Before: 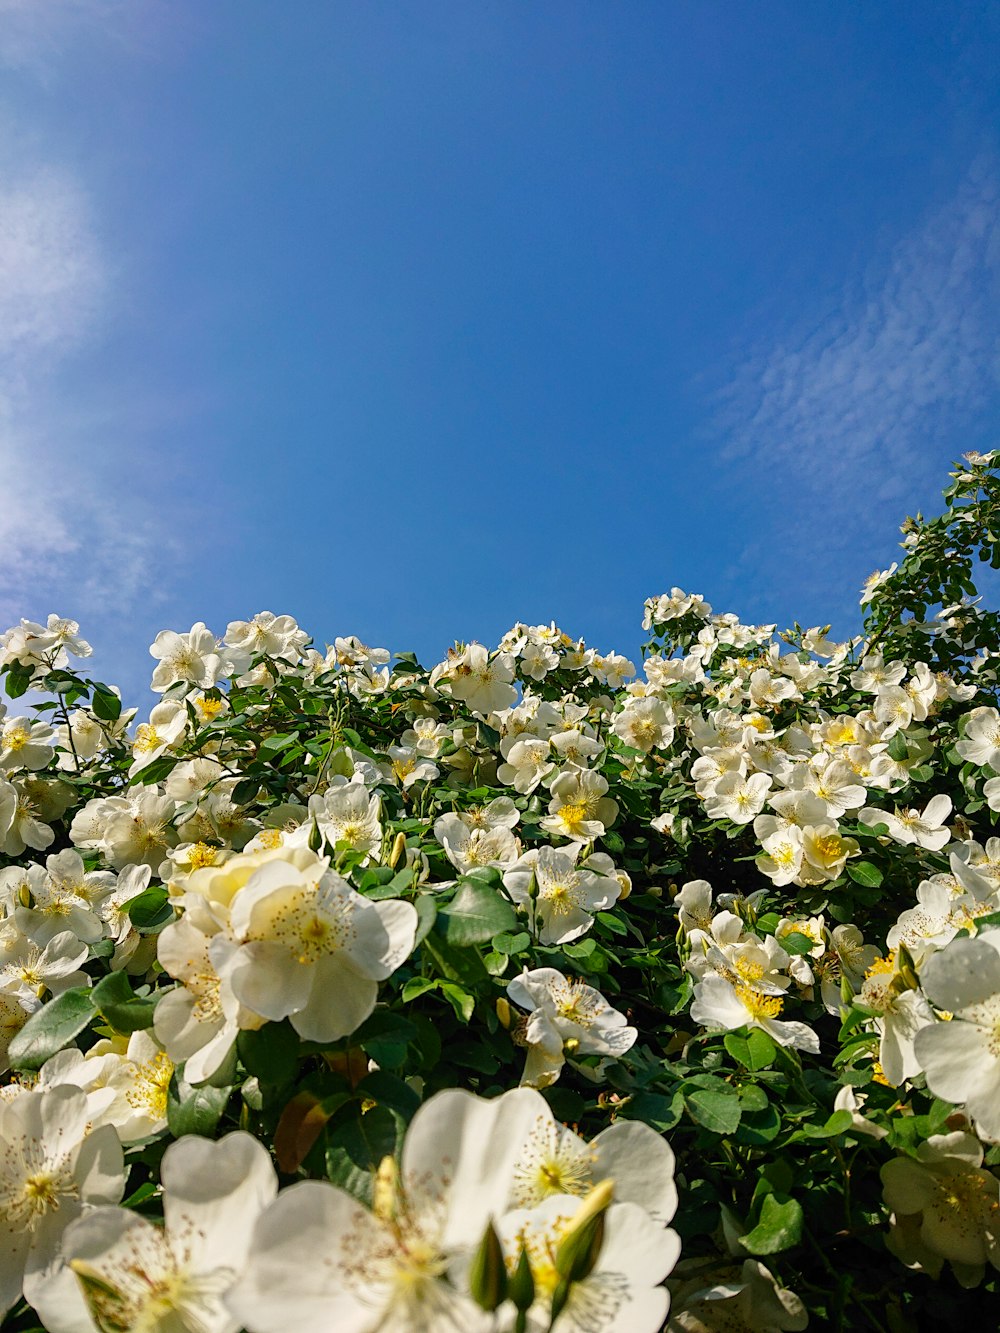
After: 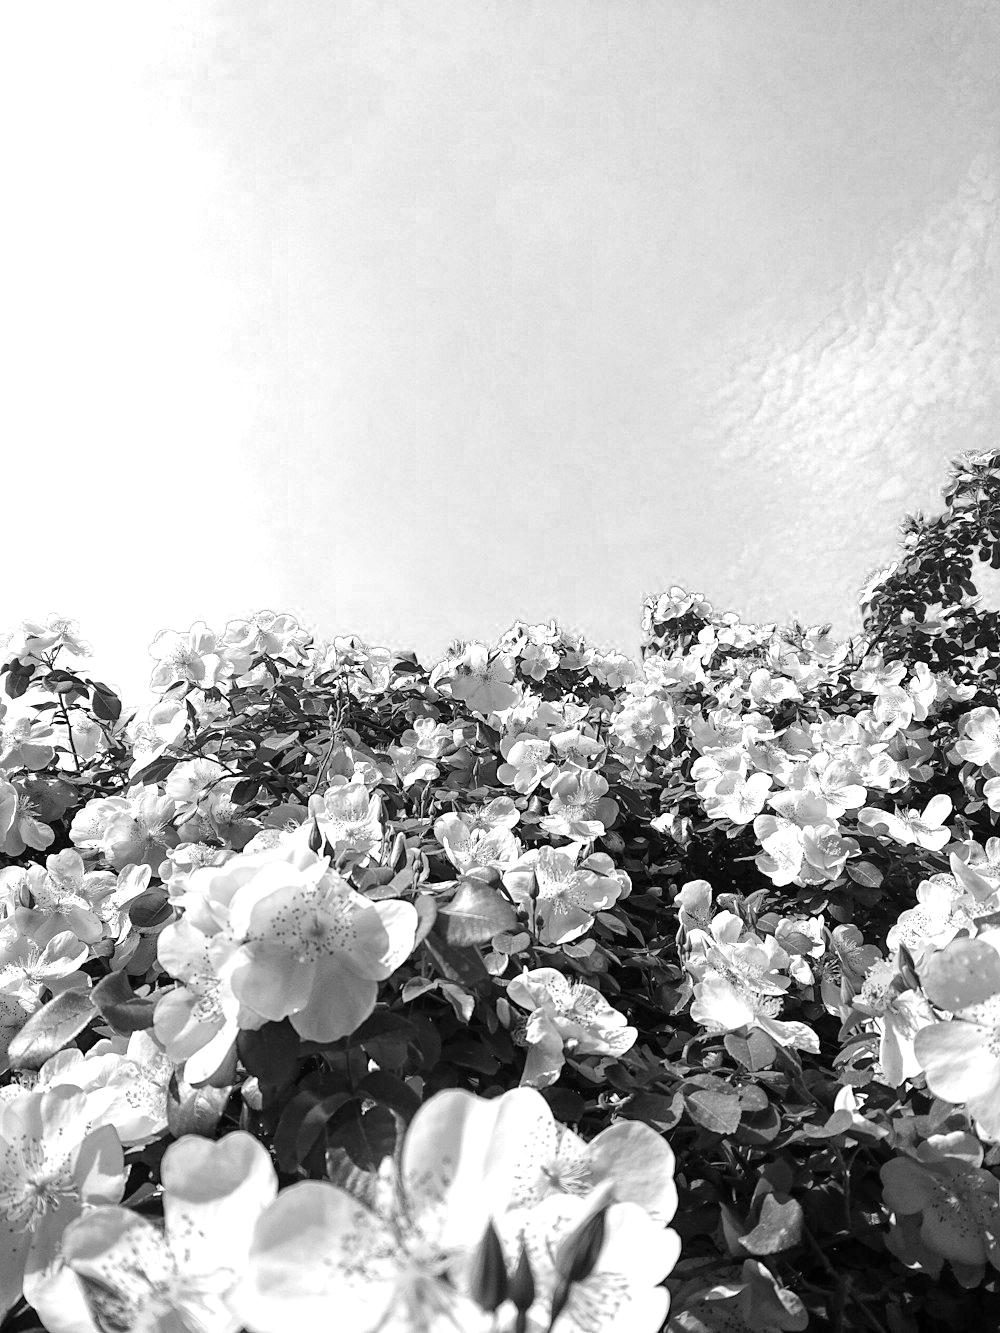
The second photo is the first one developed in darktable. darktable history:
exposure: black level correction 0, exposure 0.87 EV, compensate highlight preservation false
tone equalizer: -7 EV 0.11 EV
color zones: curves: ch0 [(0, 0.613) (0.01, 0.613) (0.245, 0.448) (0.498, 0.529) (0.642, 0.665) (0.879, 0.777) (0.99, 0.613)]; ch1 [(0, 0) (0.143, 0) (0.286, 0) (0.429, 0) (0.571, 0) (0.714, 0) (0.857, 0)]
